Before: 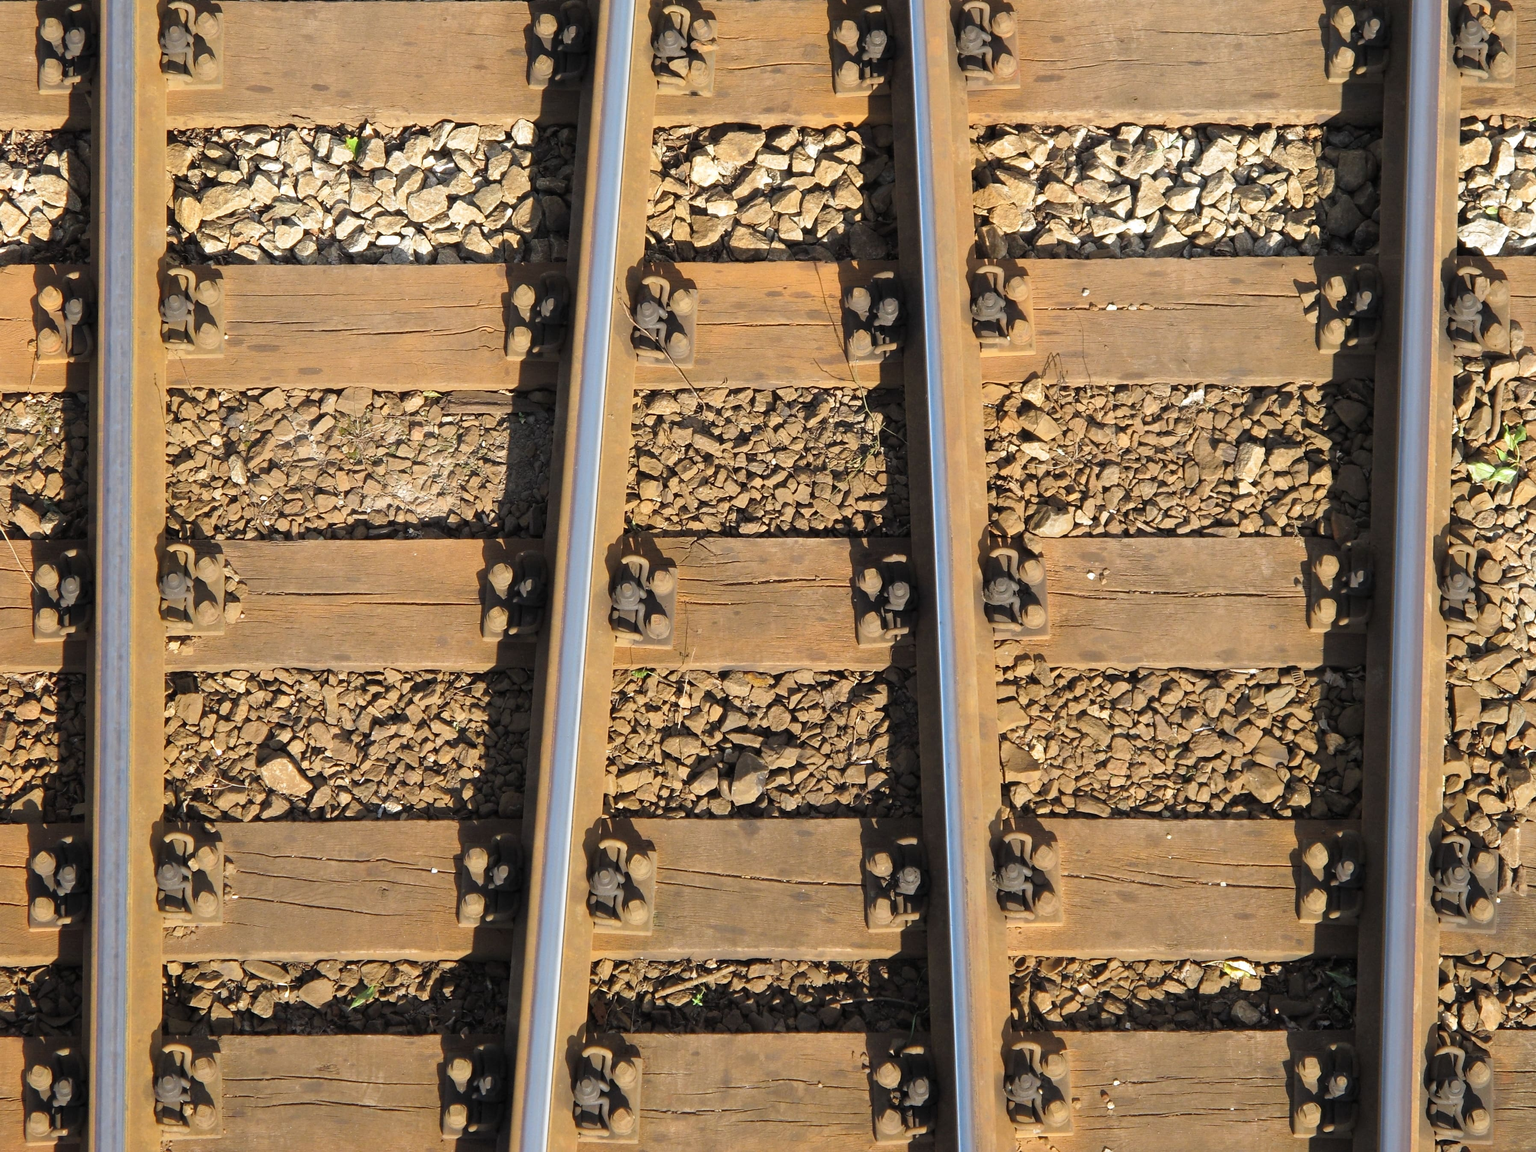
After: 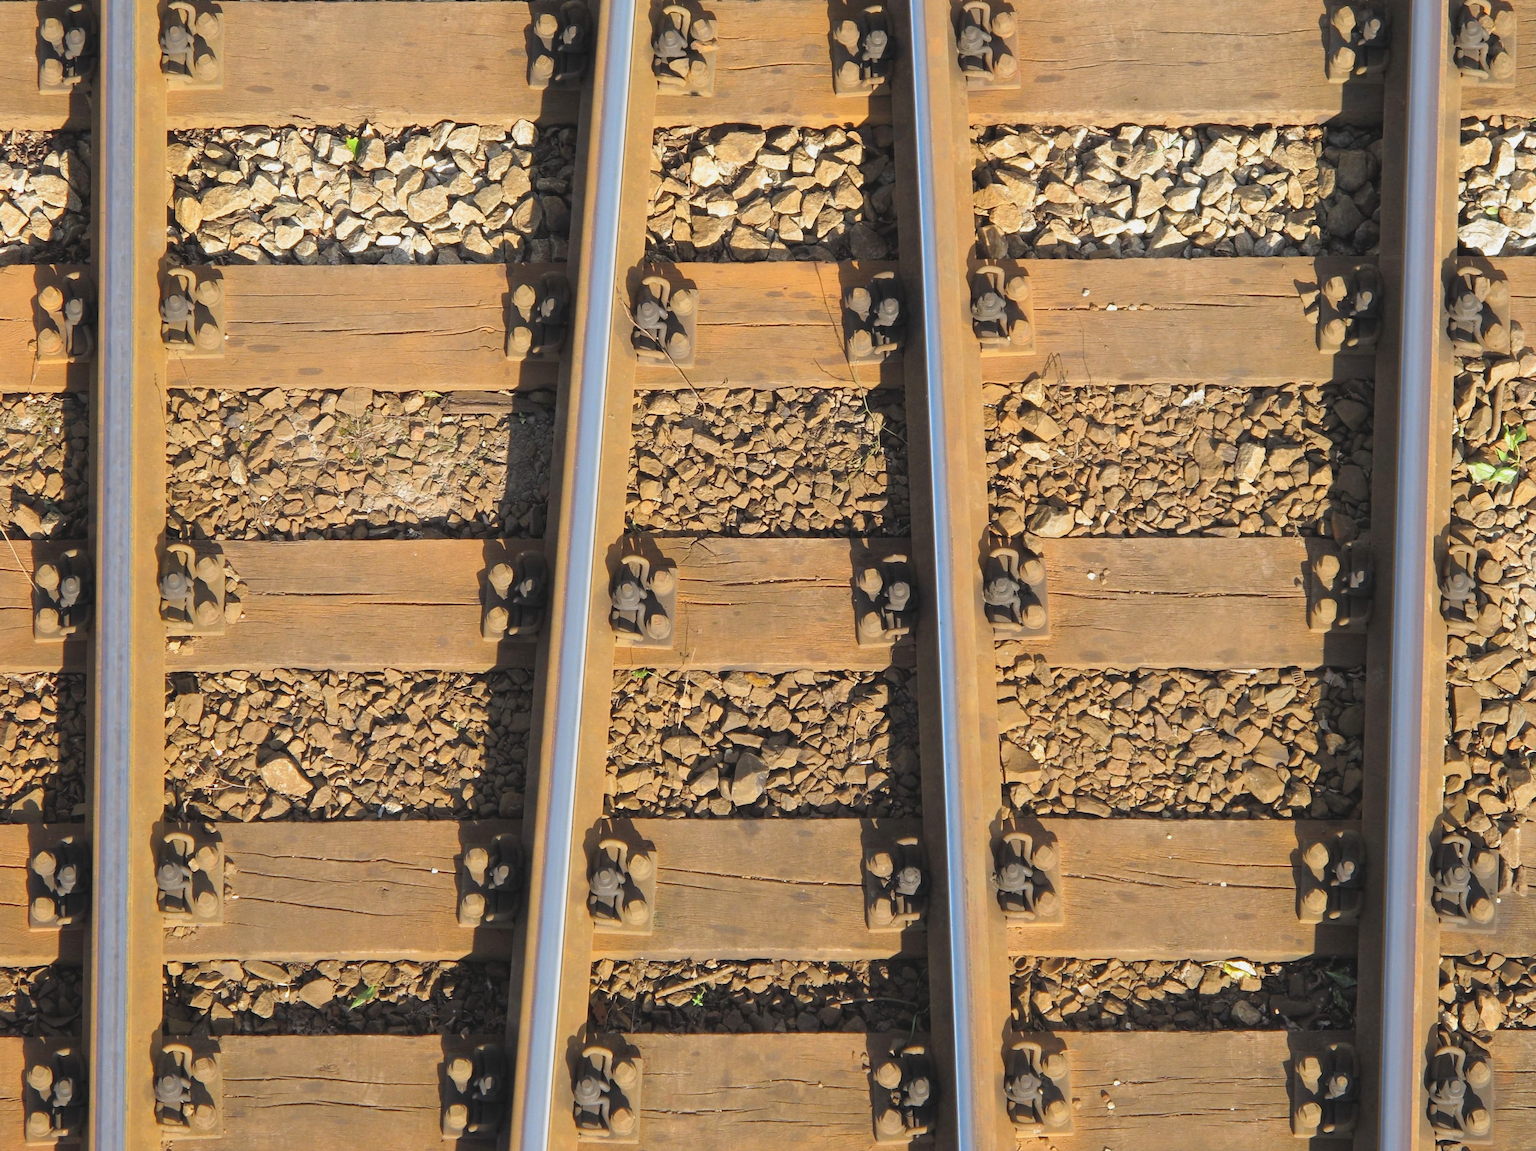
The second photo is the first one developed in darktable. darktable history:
contrast brightness saturation: contrast -0.095, brightness 0.052, saturation 0.076
